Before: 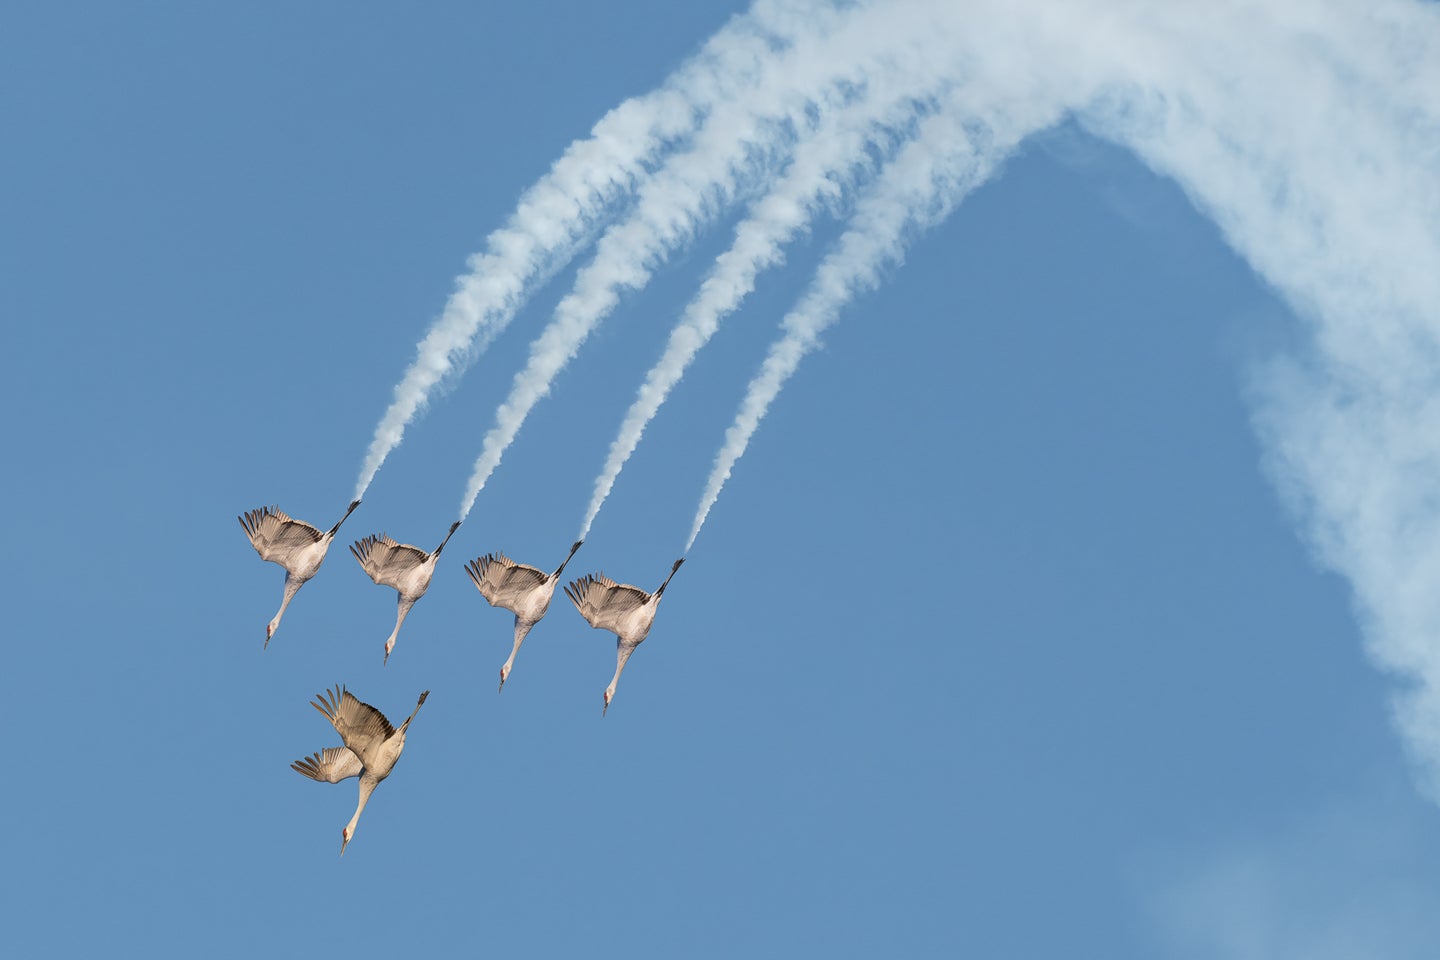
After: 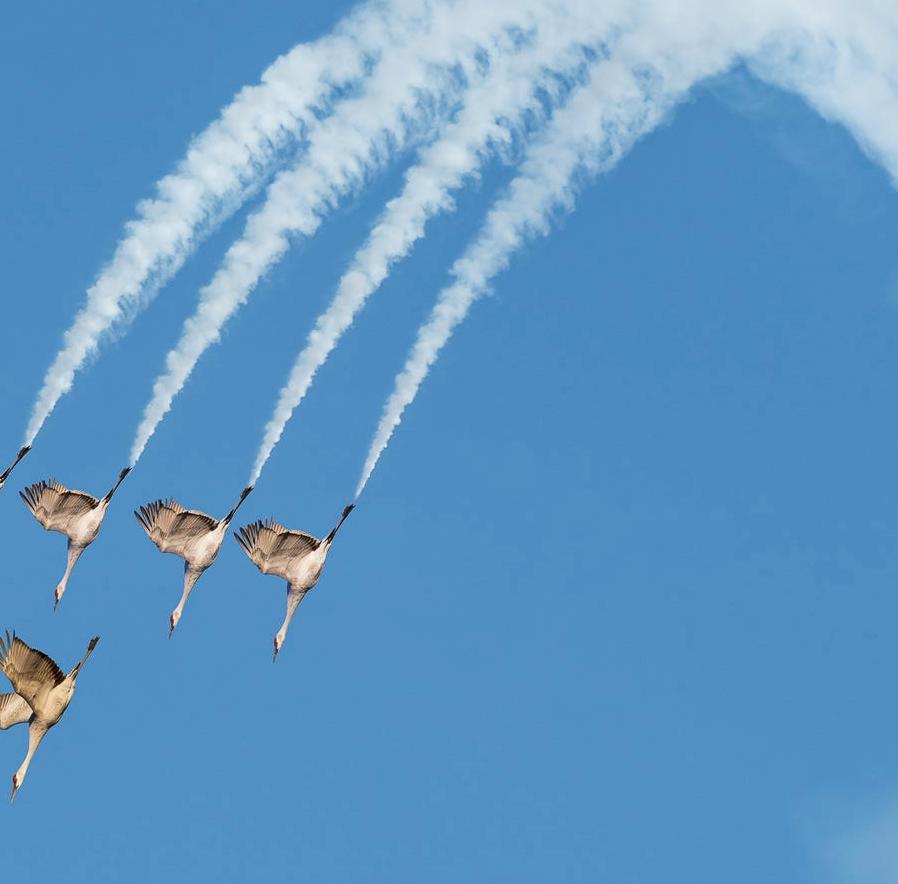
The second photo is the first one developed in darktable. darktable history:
exposure: black level correction 0.005, exposure 0.014 EV, compensate highlight preservation false
crop and rotate: left 22.918%, top 5.629%, right 14.711%, bottom 2.247%
color calibration: x 0.342, y 0.356, temperature 5122 K
tone curve: curves: ch0 [(0, 0) (0.003, 0.003) (0.011, 0.012) (0.025, 0.024) (0.044, 0.039) (0.069, 0.052) (0.1, 0.072) (0.136, 0.097) (0.177, 0.128) (0.224, 0.168) (0.277, 0.217) (0.335, 0.276) (0.399, 0.345) (0.468, 0.429) (0.543, 0.524) (0.623, 0.628) (0.709, 0.732) (0.801, 0.829) (0.898, 0.919) (1, 1)], preserve colors none
white balance: red 0.982, blue 1.018
